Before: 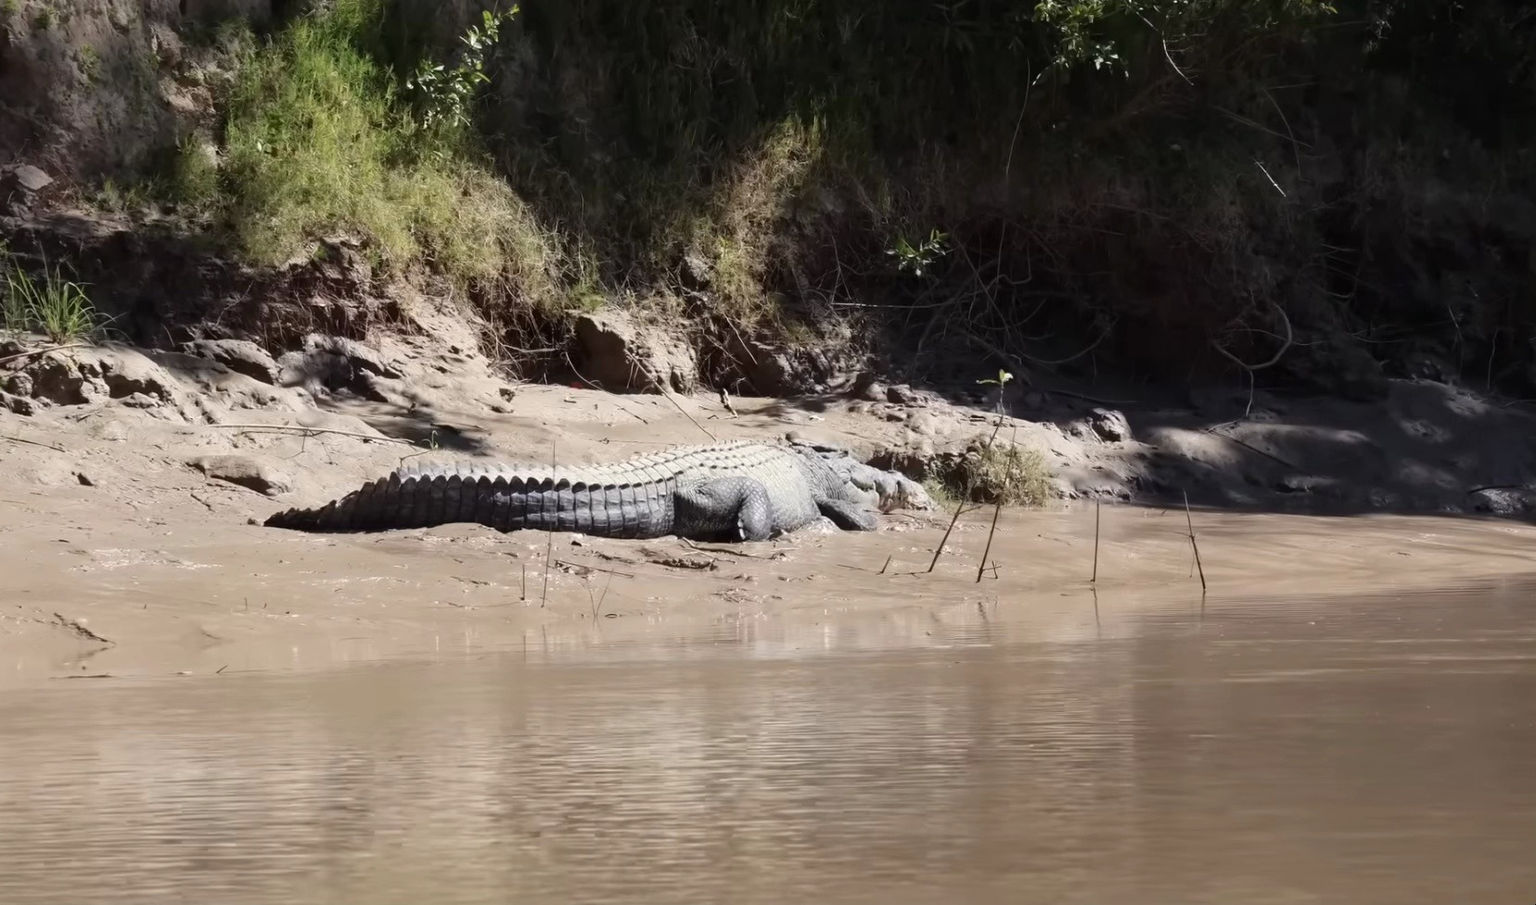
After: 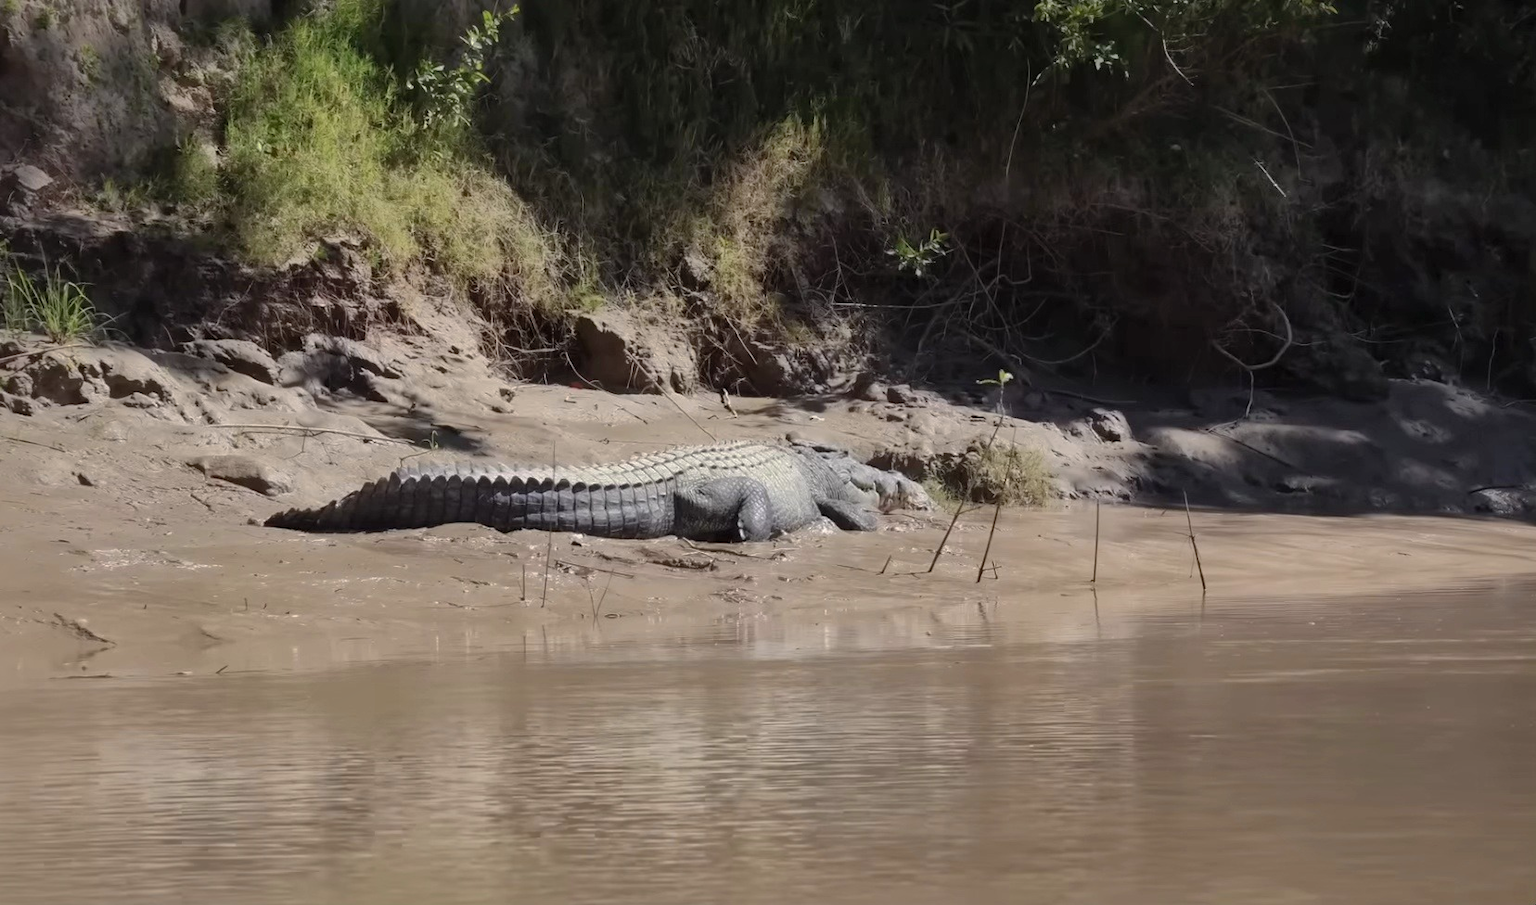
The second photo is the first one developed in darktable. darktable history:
color zones: curves: ch1 [(0.077, 0.436) (0.25, 0.5) (0.75, 0.5)]
shadows and highlights: shadows 38.43, highlights -74.54
